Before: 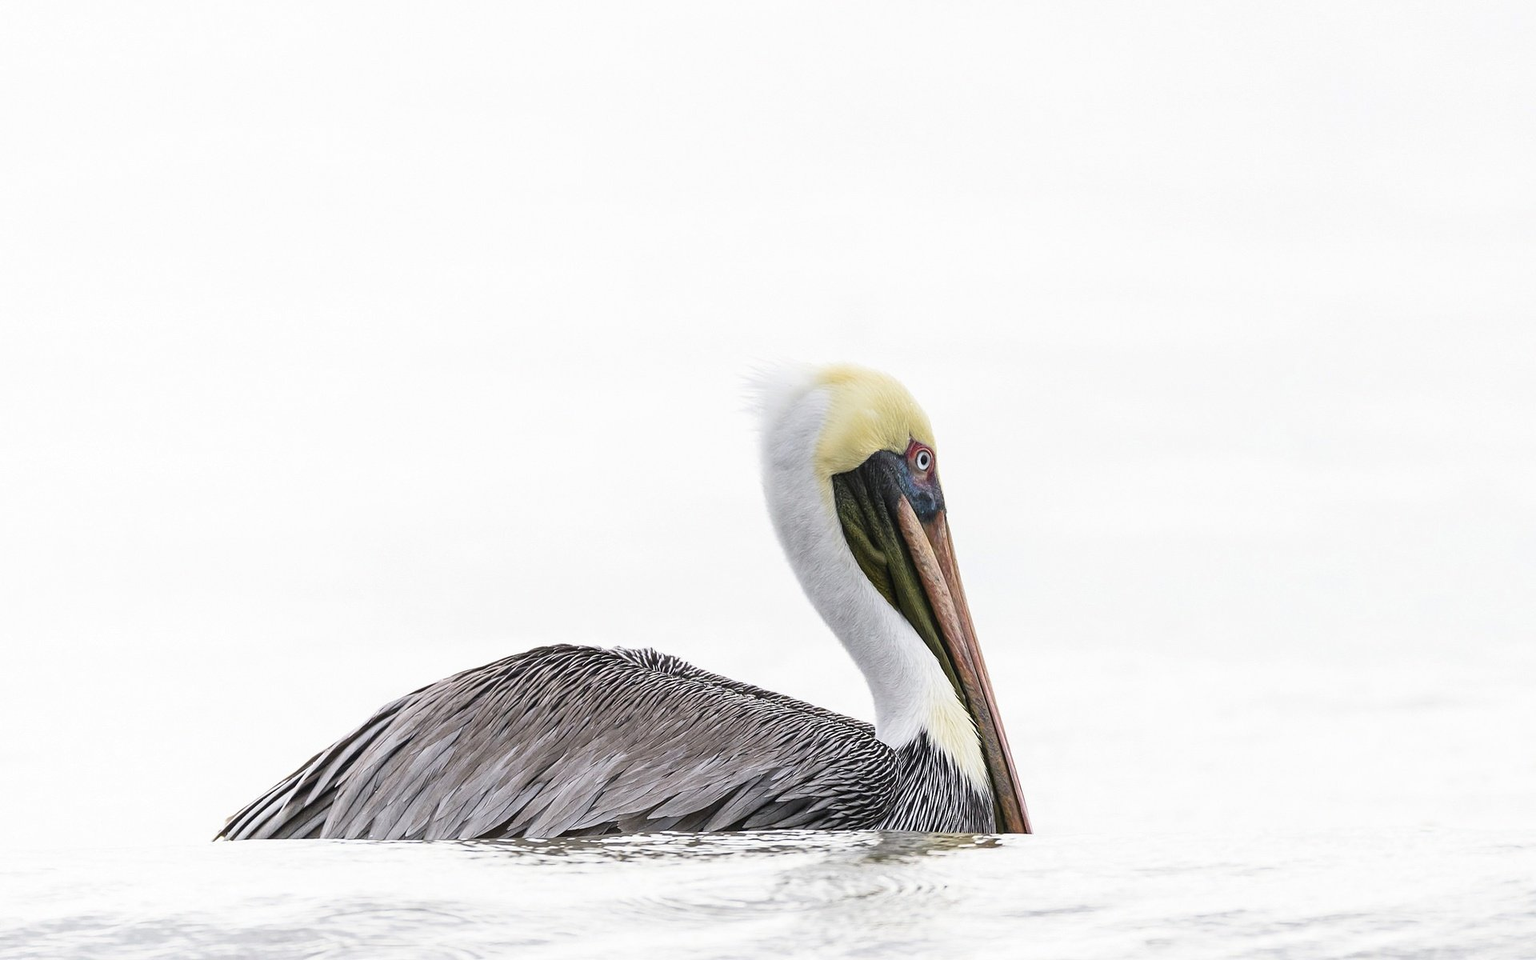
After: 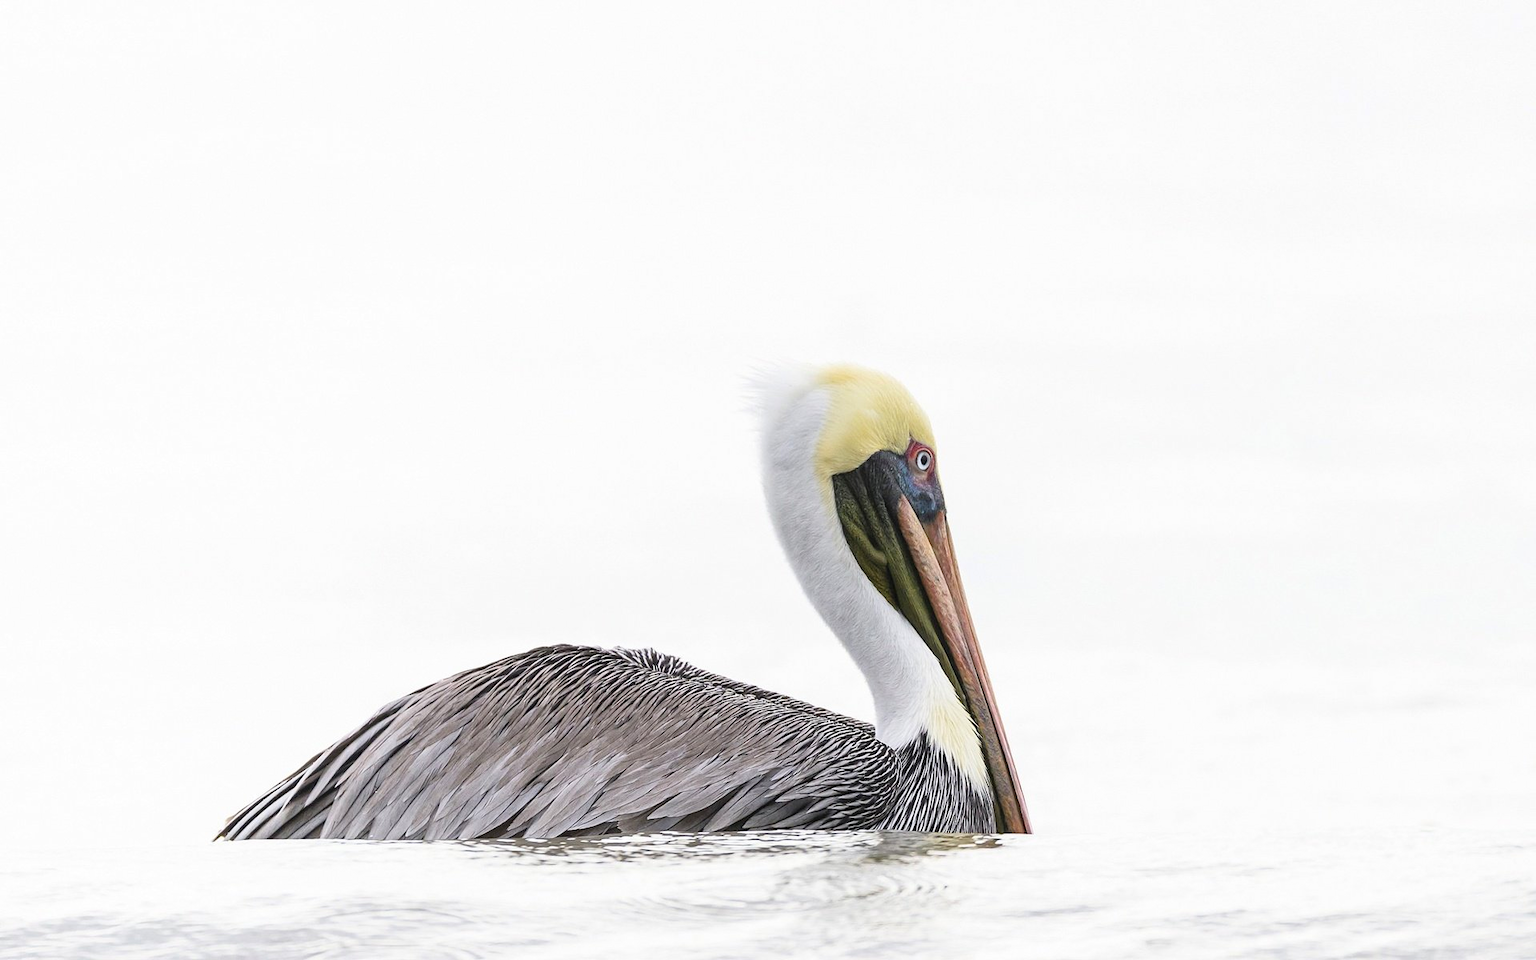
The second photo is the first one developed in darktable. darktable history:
contrast brightness saturation: contrast 0.032, brightness 0.068, saturation 0.126
